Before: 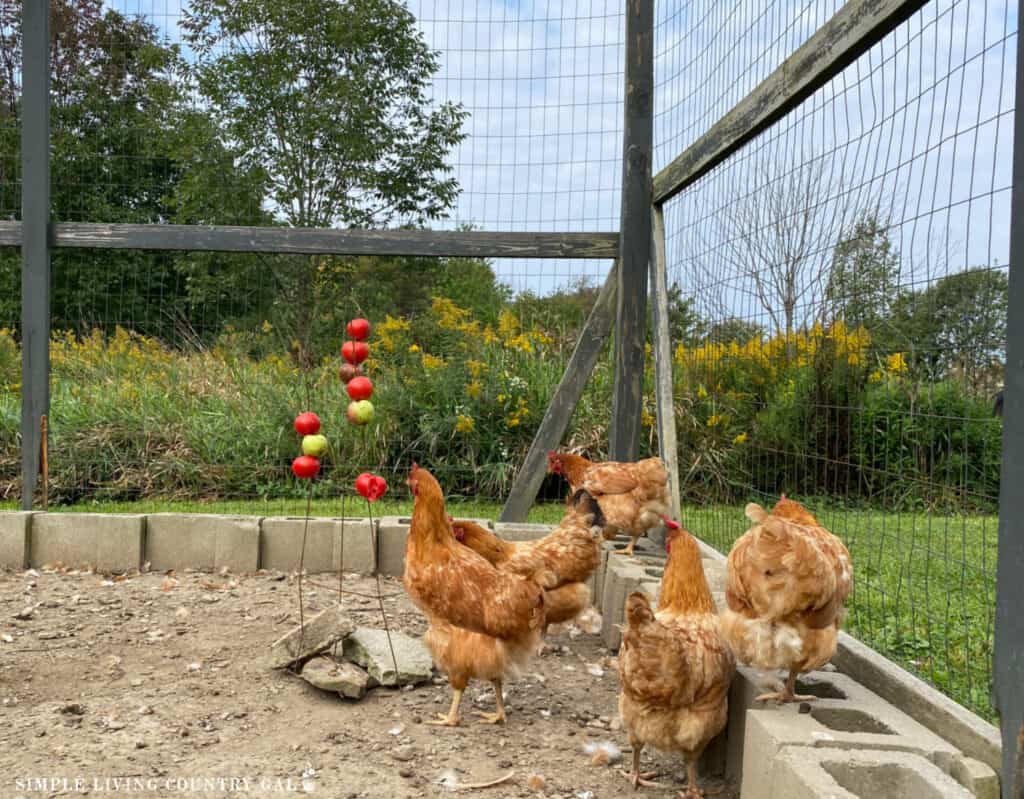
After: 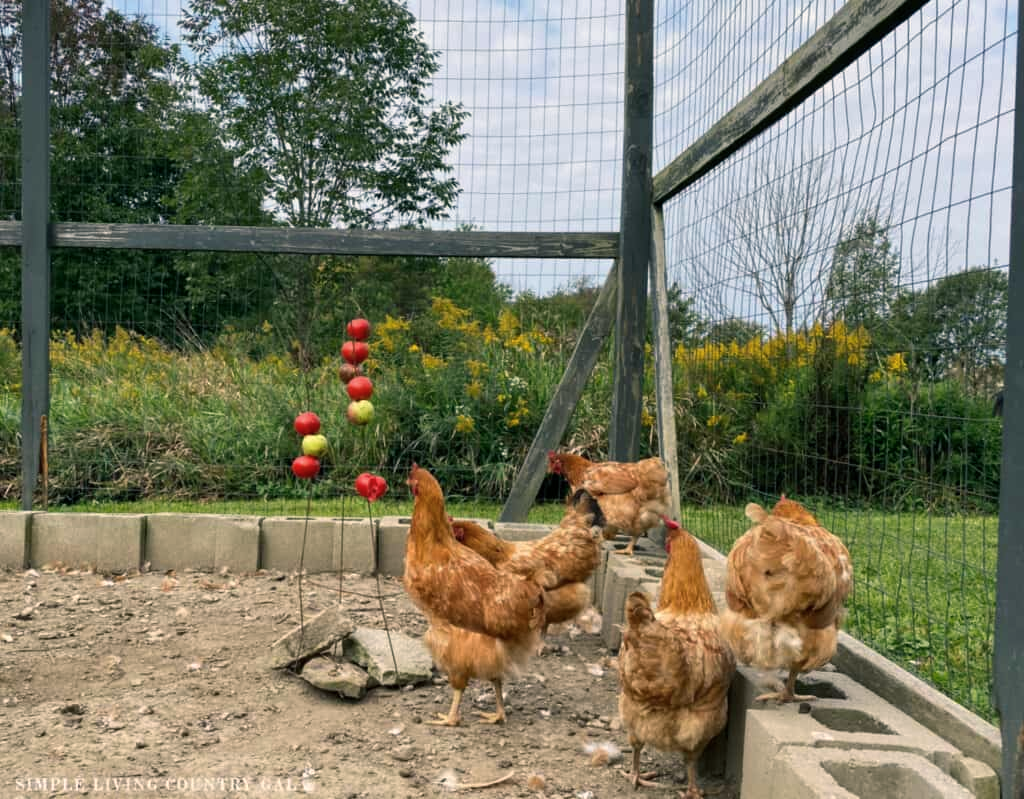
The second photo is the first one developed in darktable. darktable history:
color balance rgb: power › luminance -7.957%, power › chroma 1.089%, power › hue 215.7°, highlights gain › chroma 2.932%, highlights gain › hue 62.14°, perceptual saturation grading › global saturation 0.228%
